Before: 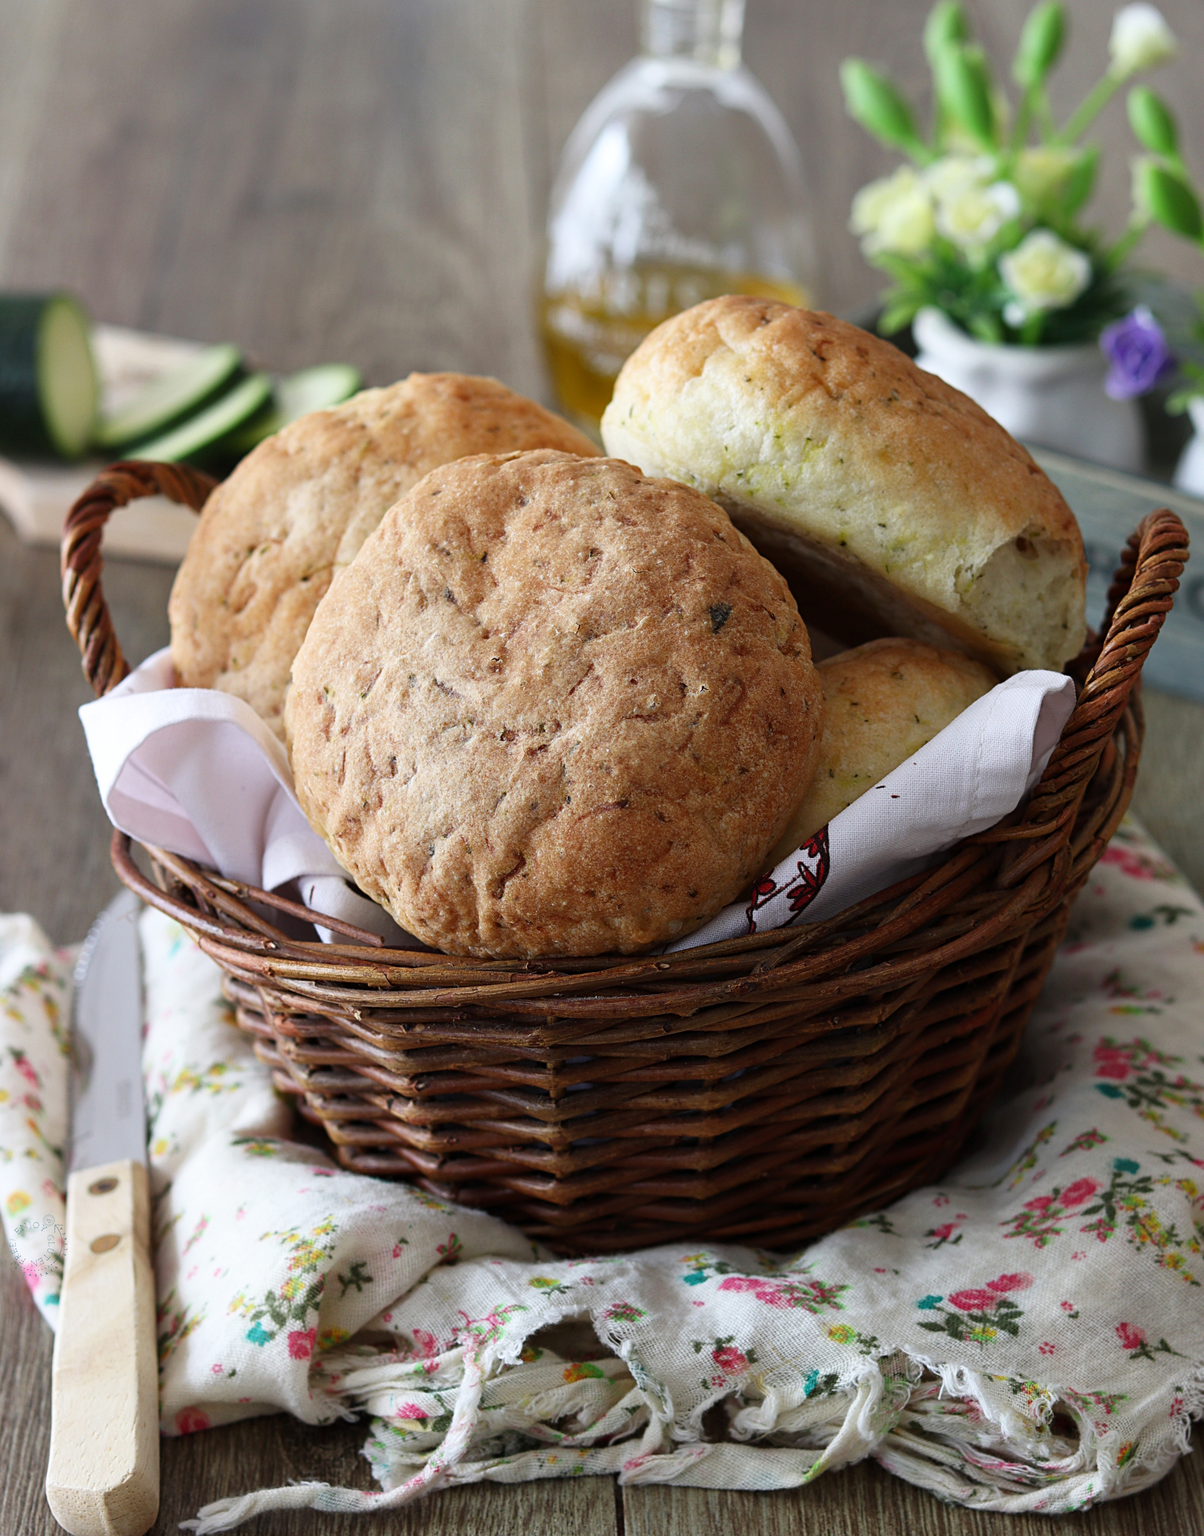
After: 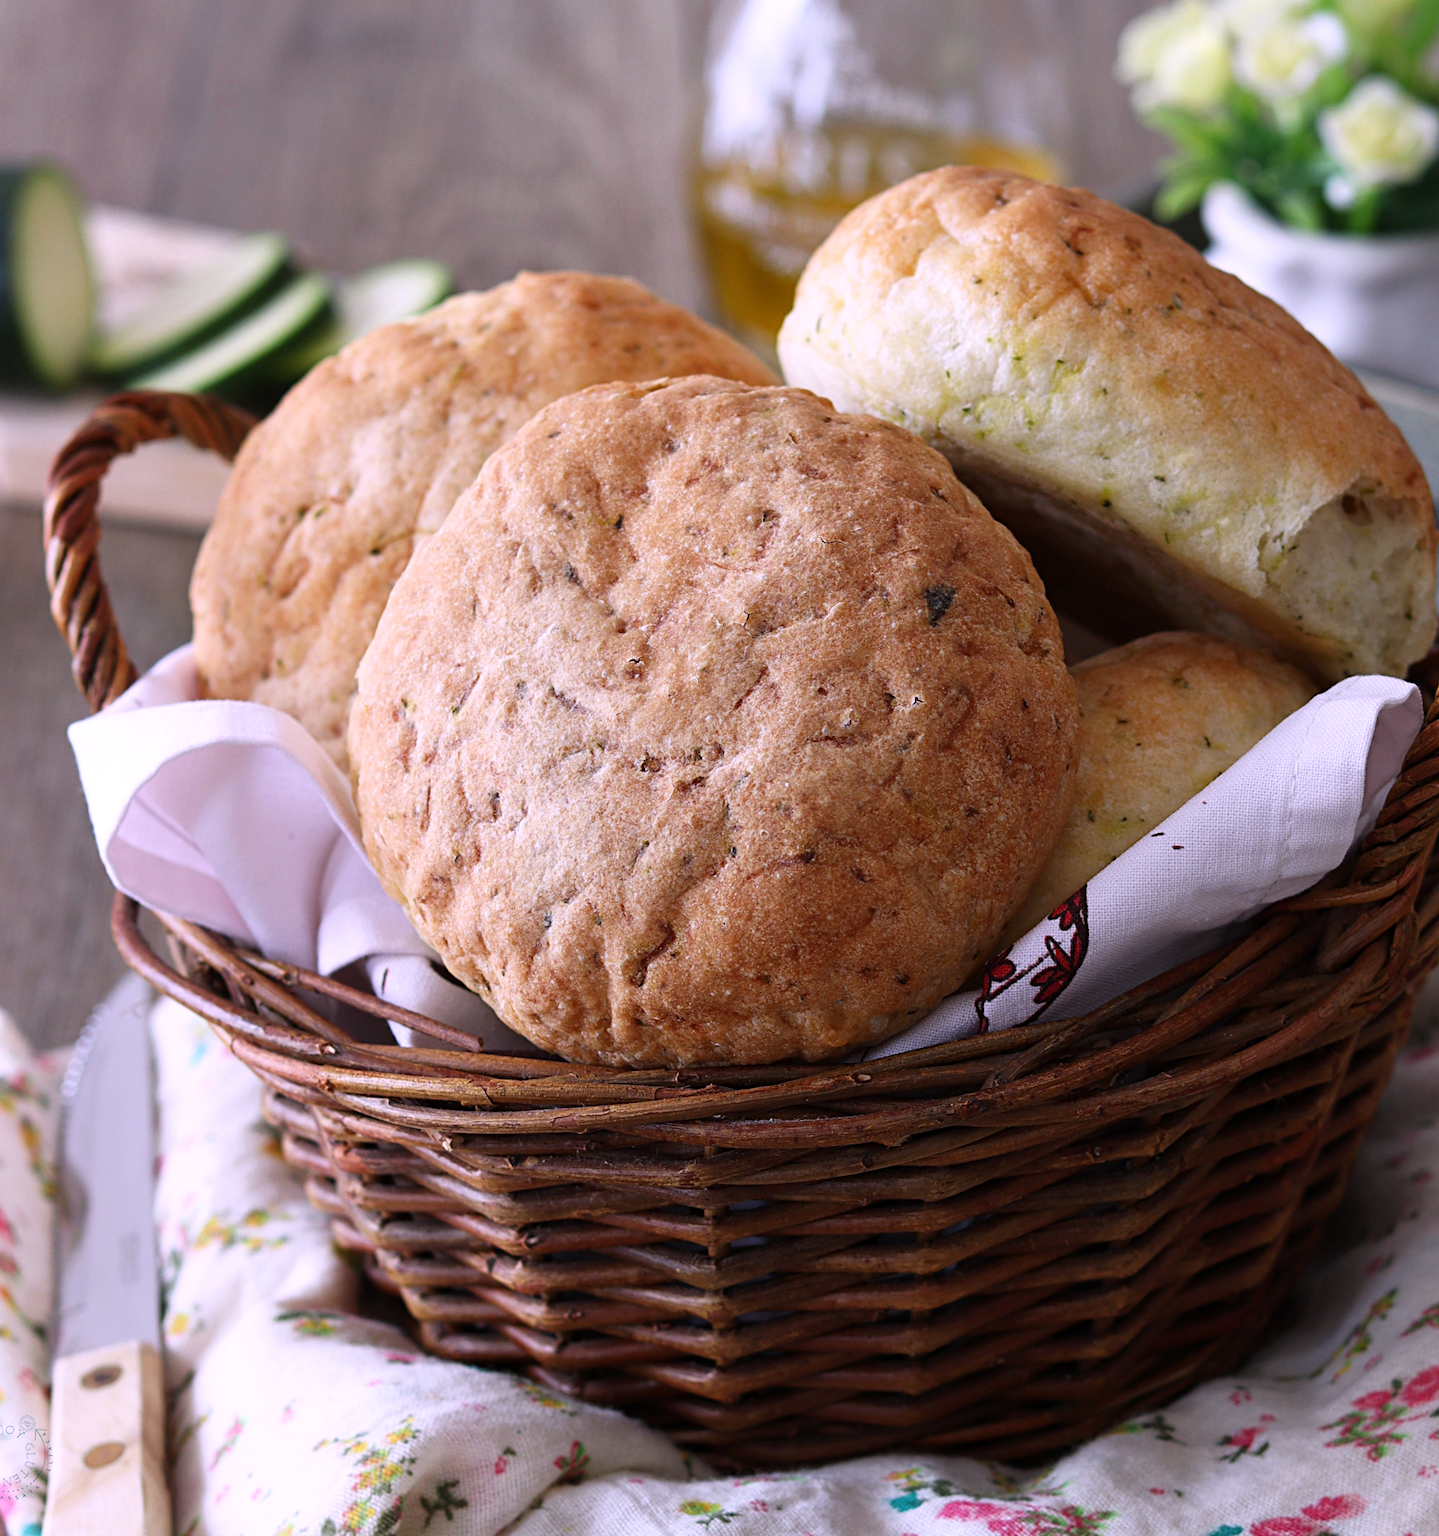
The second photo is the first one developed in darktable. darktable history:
crop and rotate: left 2.425%, top 11.305%, right 9.6%, bottom 15.08%
white balance: red 1.066, blue 1.119
